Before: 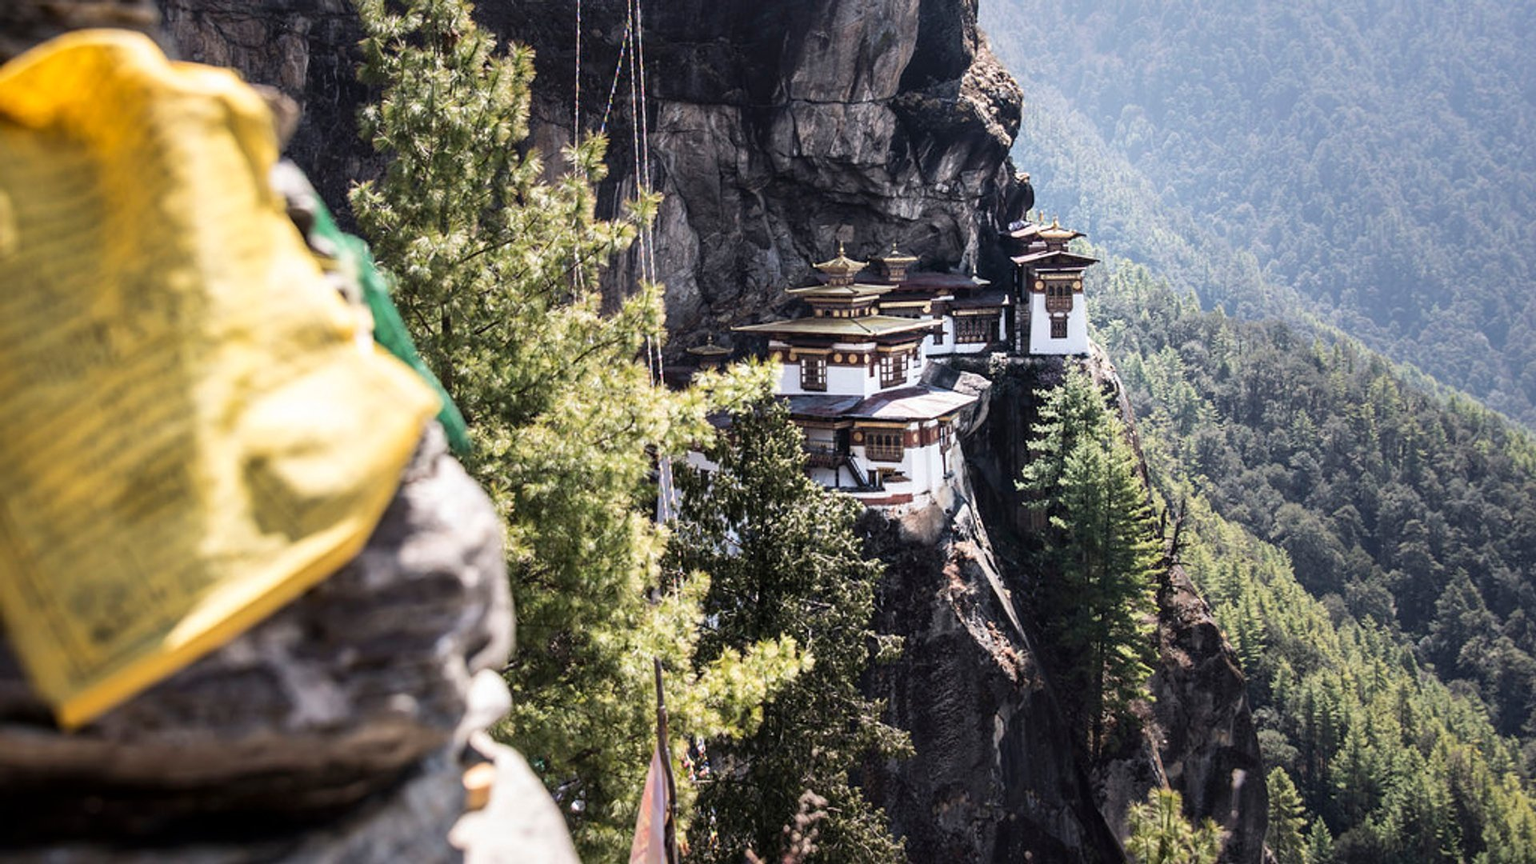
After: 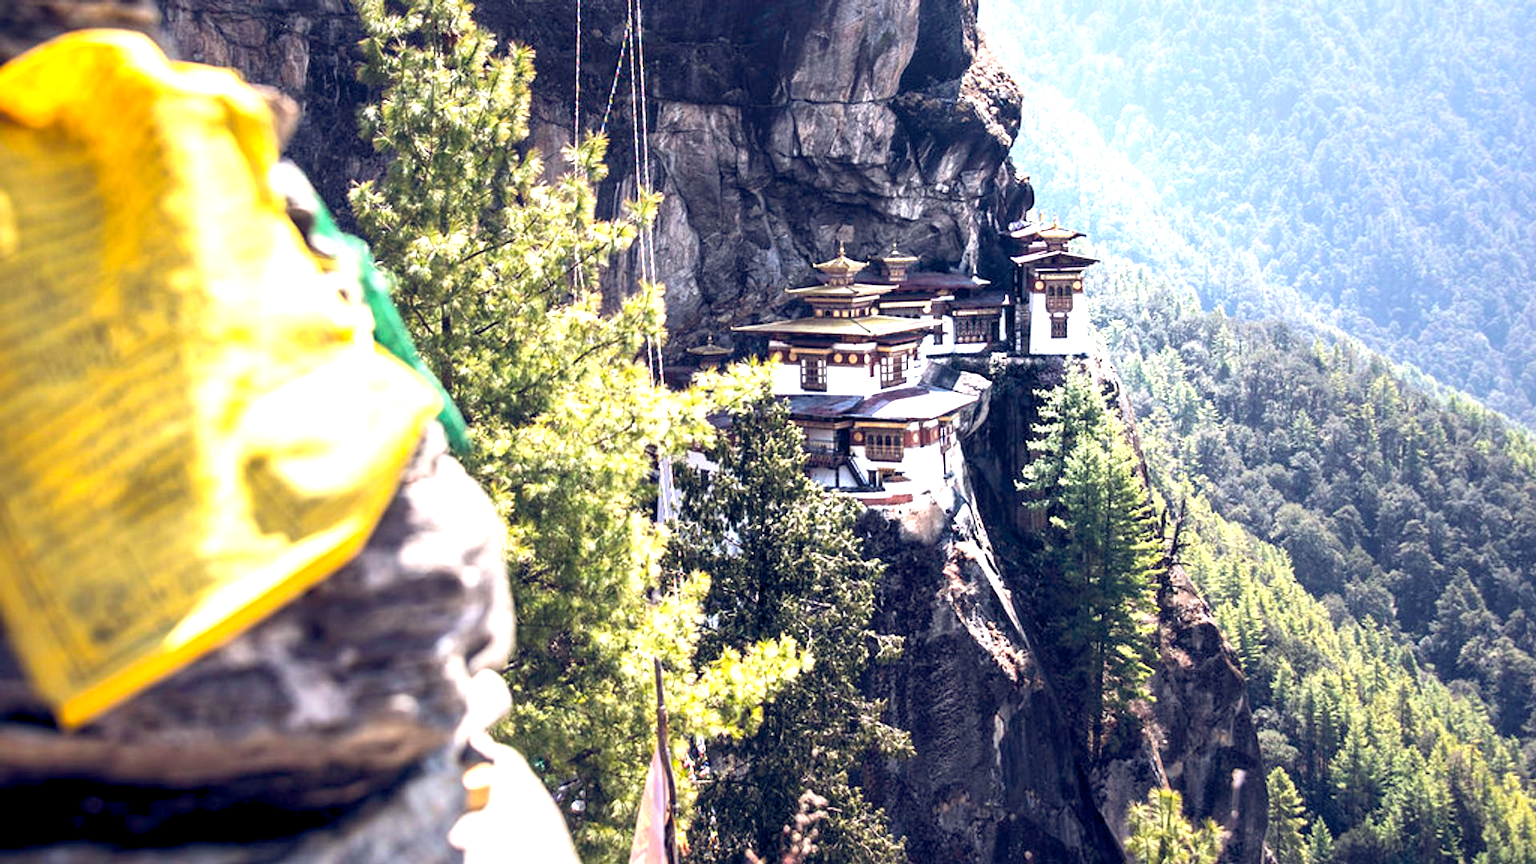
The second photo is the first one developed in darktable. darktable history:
color balance rgb: global offset › luminance -0.297%, global offset › chroma 0.316%, global offset › hue 263.13°, perceptual saturation grading › global saturation 25.483%
exposure: exposure 1.066 EV, compensate exposure bias true, compensate highlight preservation false
